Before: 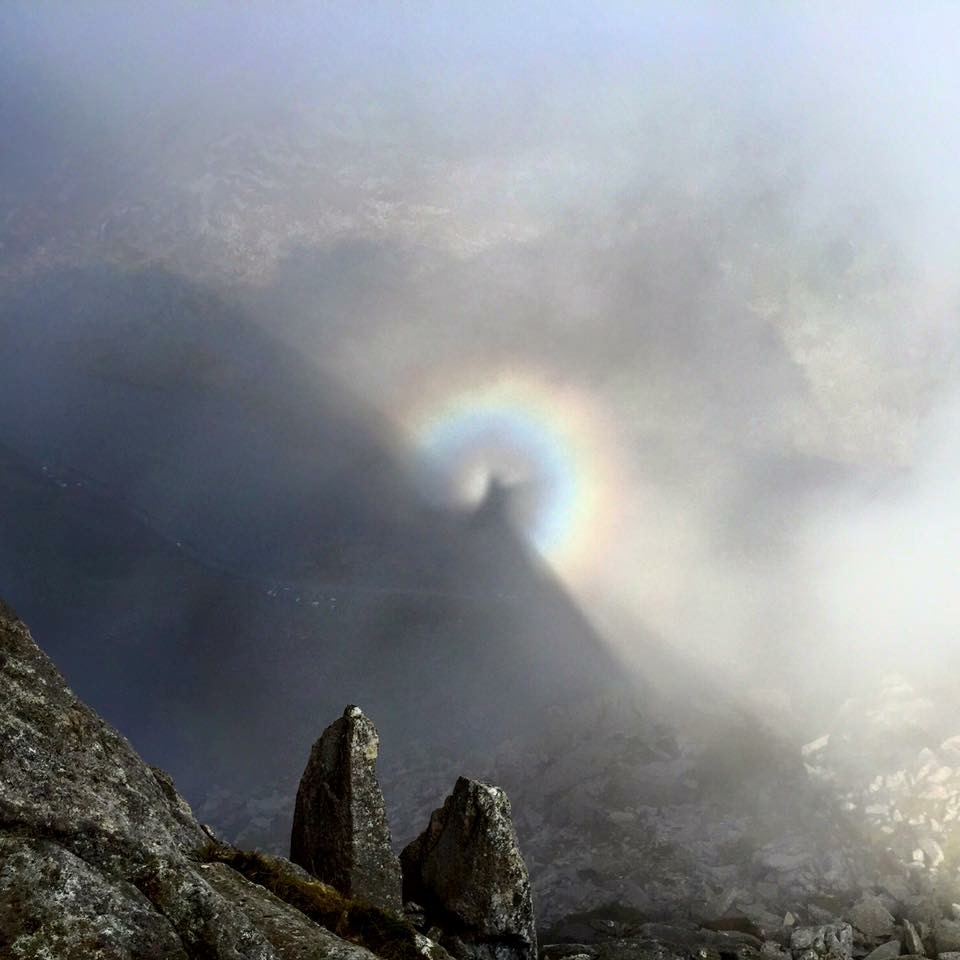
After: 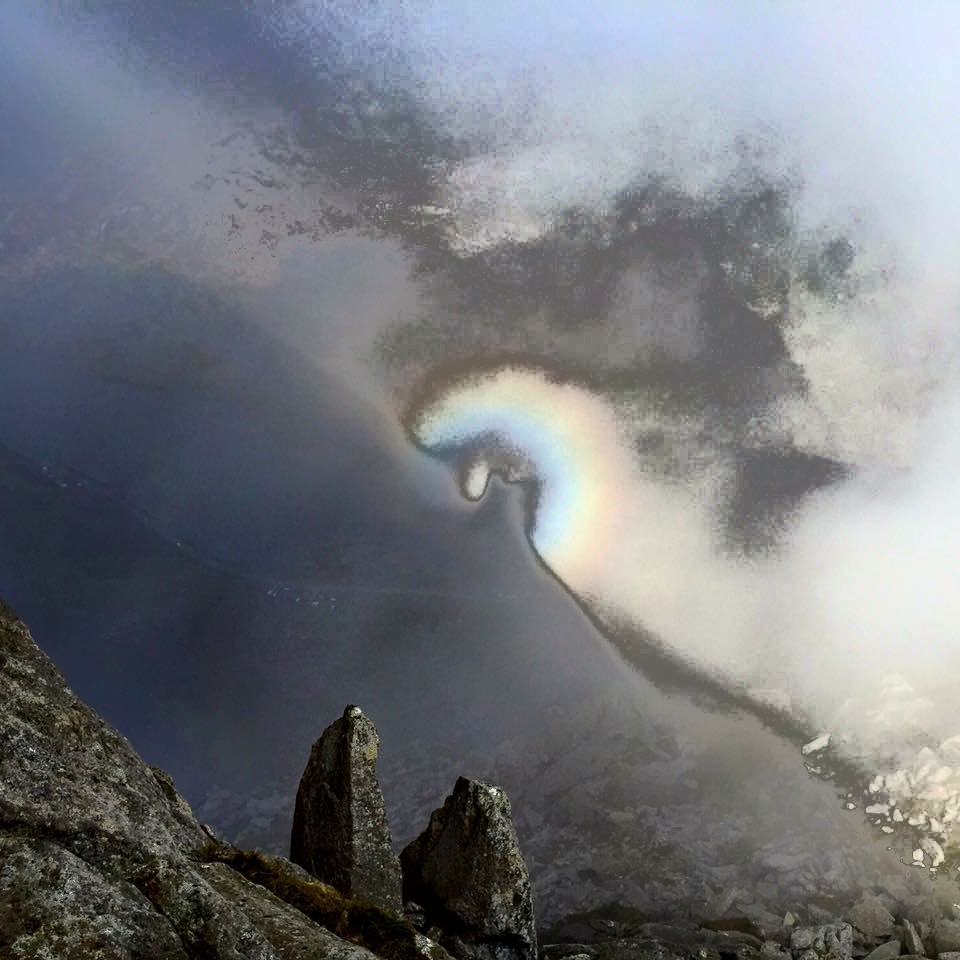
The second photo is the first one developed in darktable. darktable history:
fill light: exposure -0.73 EV, center 0.69, width 2.2
haze removal: compatibility mode true, adaptive false
